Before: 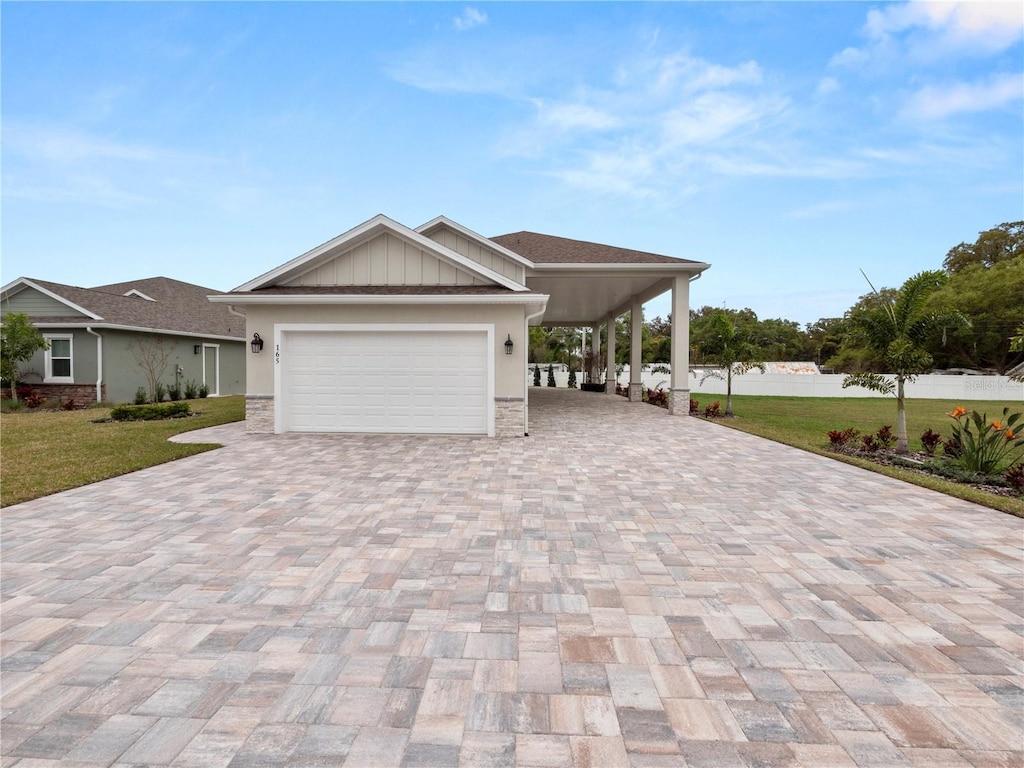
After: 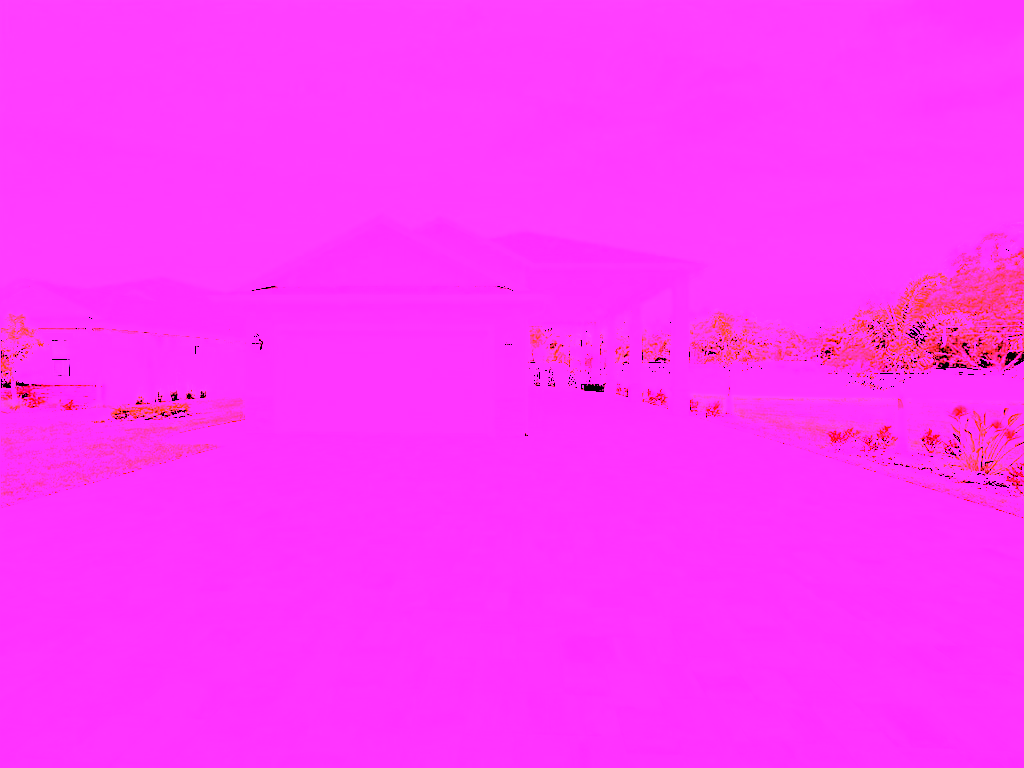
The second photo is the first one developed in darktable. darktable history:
white balance: red 8, blue 8
rgb curve: curves: ch0 [(0, 0) (0.21, 0.15) (0.24, 0.21) (0.5, 0.75) (0.75, 0.96) (0.89, 0.99) (1, 1)]; ch1 [(0, 0.02) (0.21, 0.13) (0.25, 0.2) (0.5, 0.67) (0.75, 0.9) (0.89, 0.97) (1, 1)]; ch2 [(0, 0.02) (0.21, 0.13) (0.25, 0.2) (0.5, 0.67) (0.75, 0.9) (0.89, 0.97) (1, 1)], compensate middle gray true
rgb levels: levels [[0.027, 0.429, 0.996], [0, 0.5, 1], [0, 0.5, 1]]
